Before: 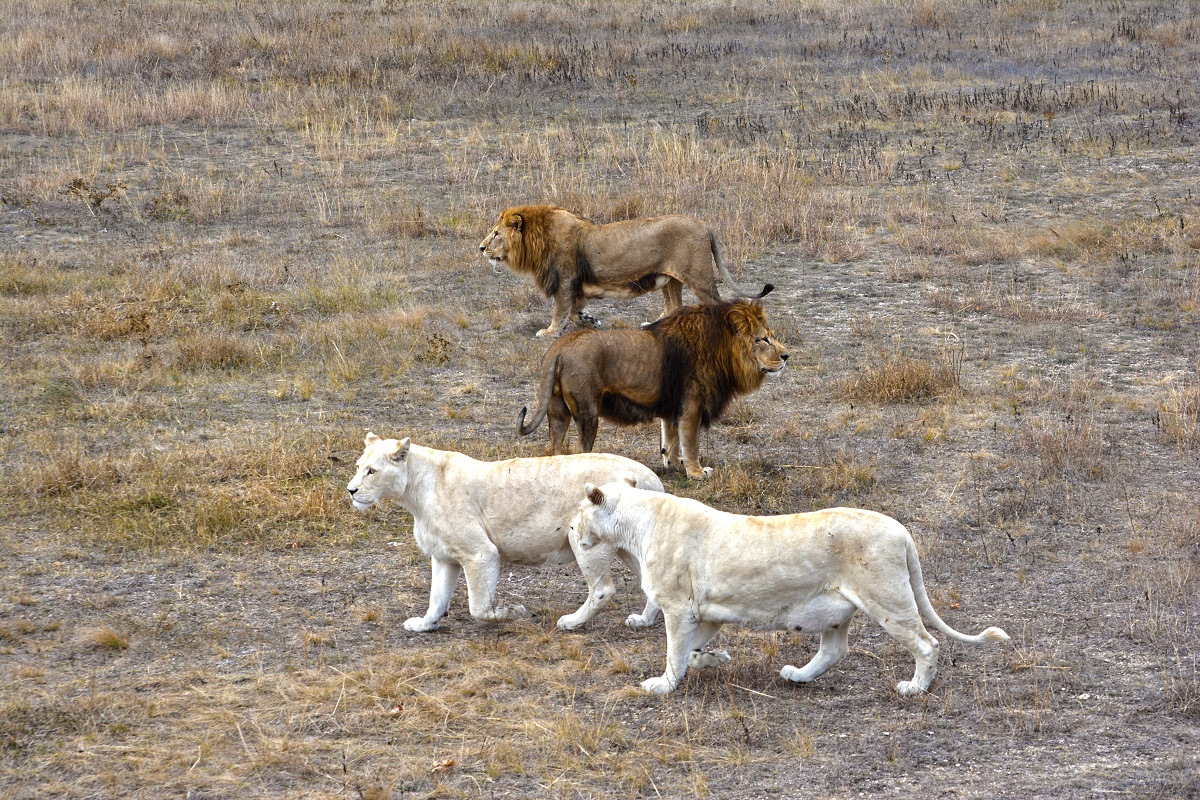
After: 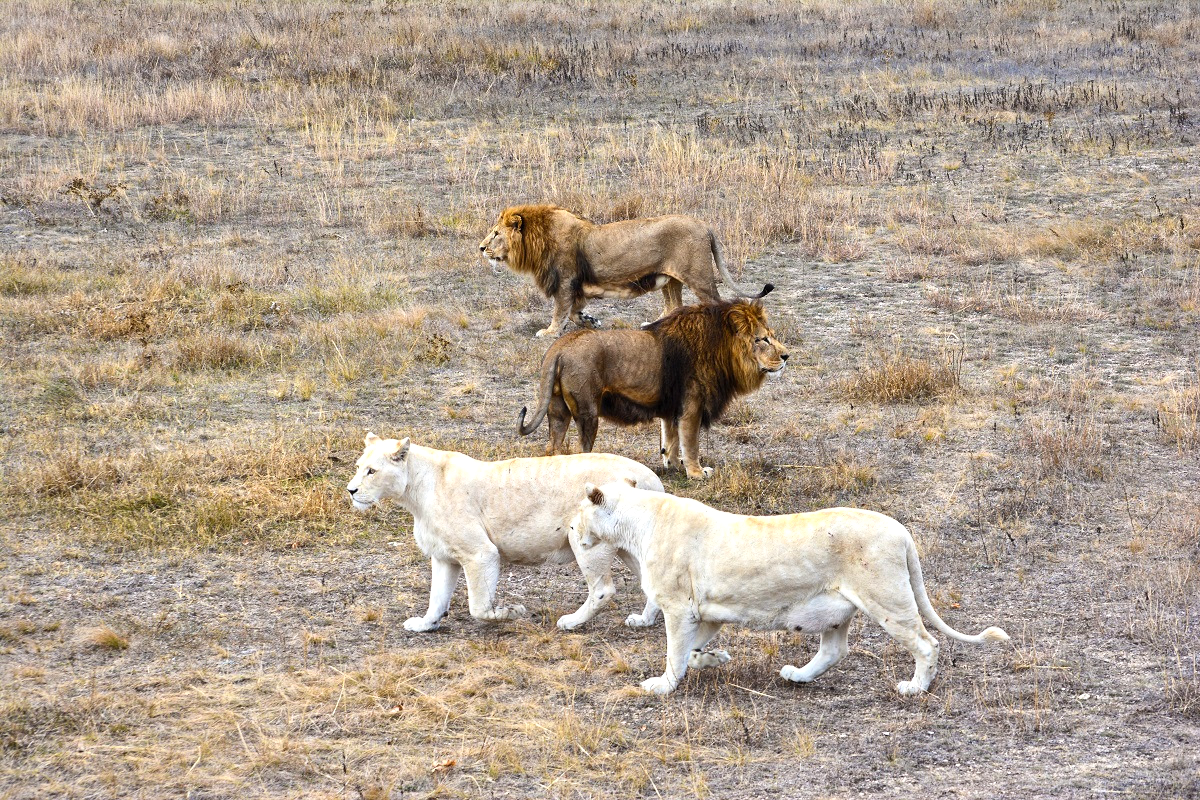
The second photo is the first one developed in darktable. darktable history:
local contrast: mode bilateral grid, contrast 20, coarseness 49, detail 119%, midtone range 0.2
contrast brightness saturation: contrast 0.198, brightness 0.154, saturation 0.15
